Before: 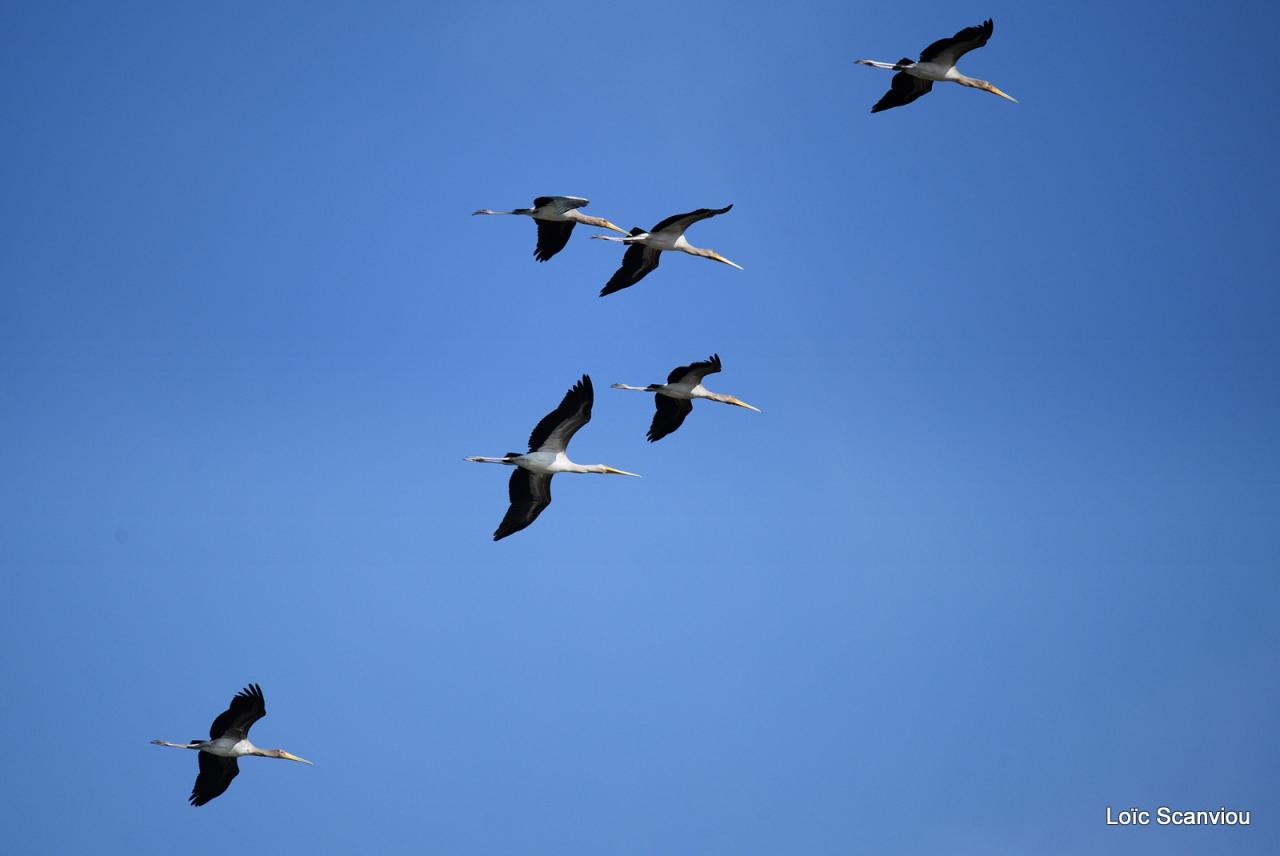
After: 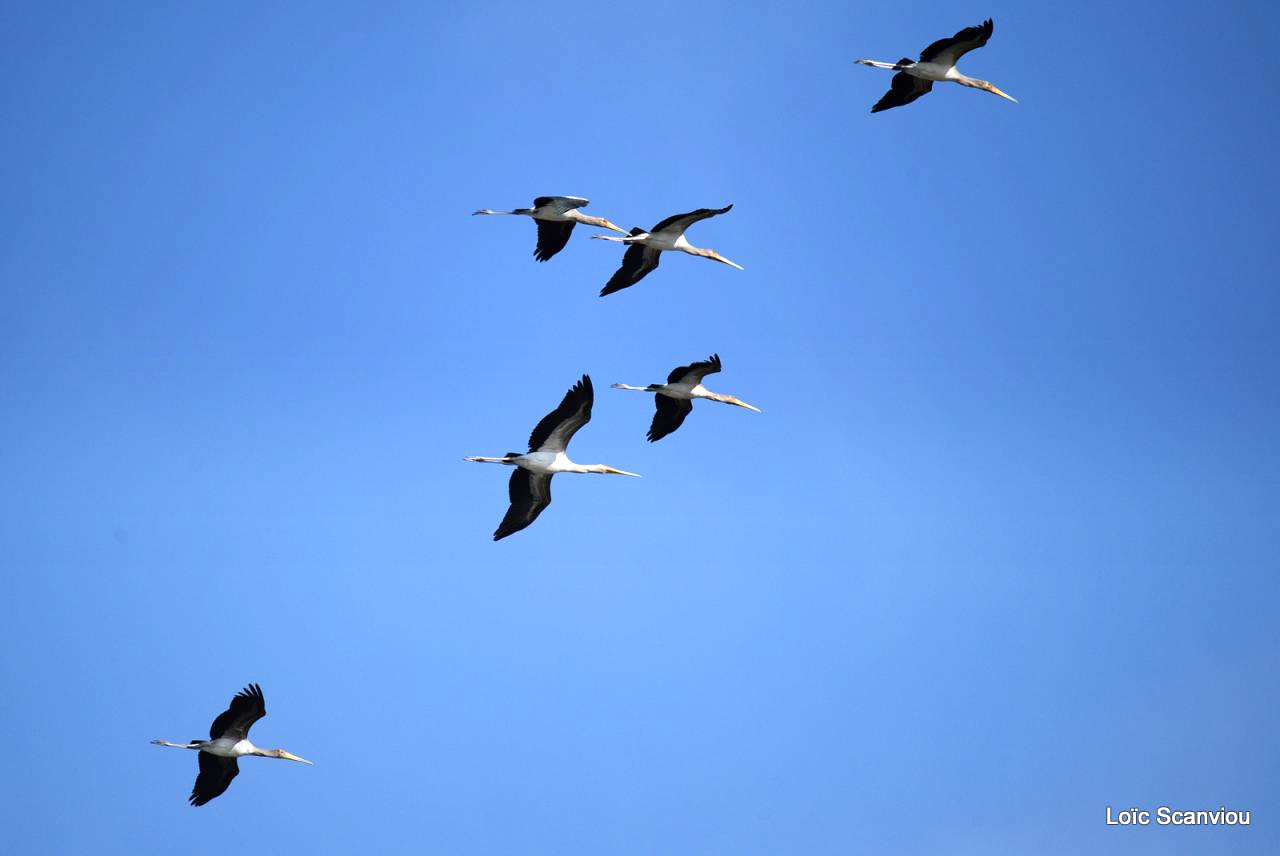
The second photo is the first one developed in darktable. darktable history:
exposure: exposure 0.567 EV, compensate exposure bias true, compensate highlight preservation false
